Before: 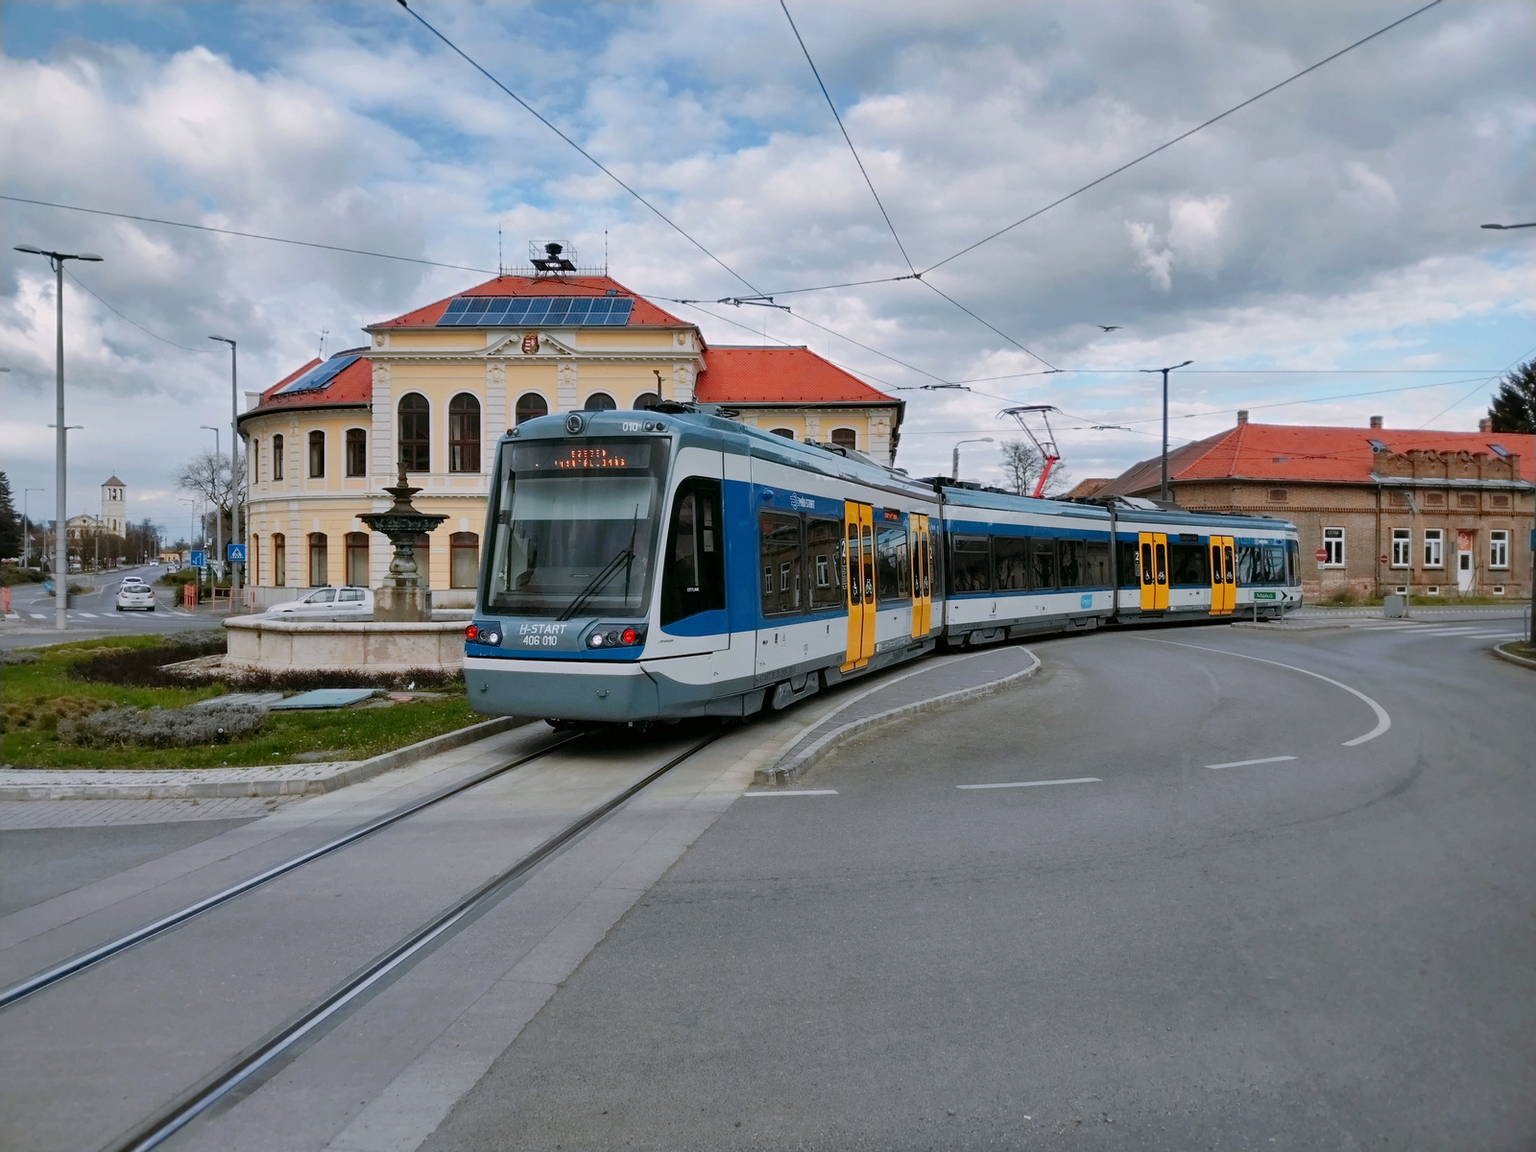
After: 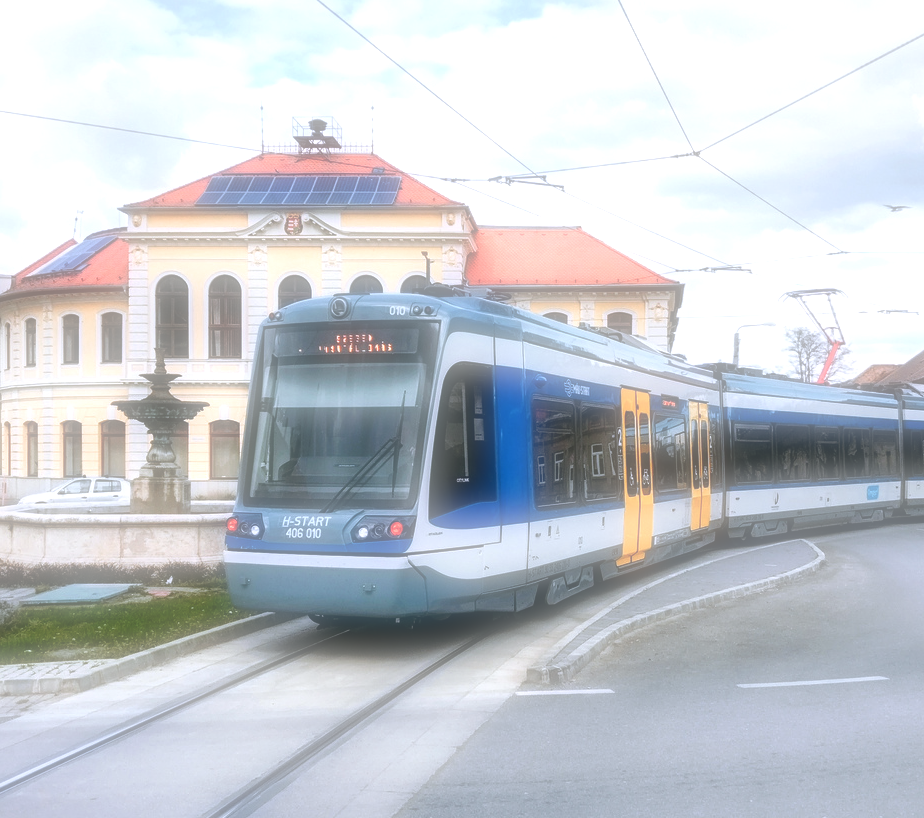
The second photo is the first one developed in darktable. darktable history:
exposure: black level correction 0, exposure 1.3 EV, compensate highlight preservation false
local contrast: highlights 55%, shadows 52%, detail 130%, midtone range 0.452
soften: on, module defaults
color zones: curves: ch0 [(0, 0.465) (0.092, 0.596) (0.289, 0.464) (0.429, 0.453) (0.571, 0.464) (0.714, 0.455) (0.857, 0.462) (1, 0.465)]
white balance: red 0.984, blue 1.059
crop: left 16.202%, top 11.208%, right 26.045%, bottom 20.557%
